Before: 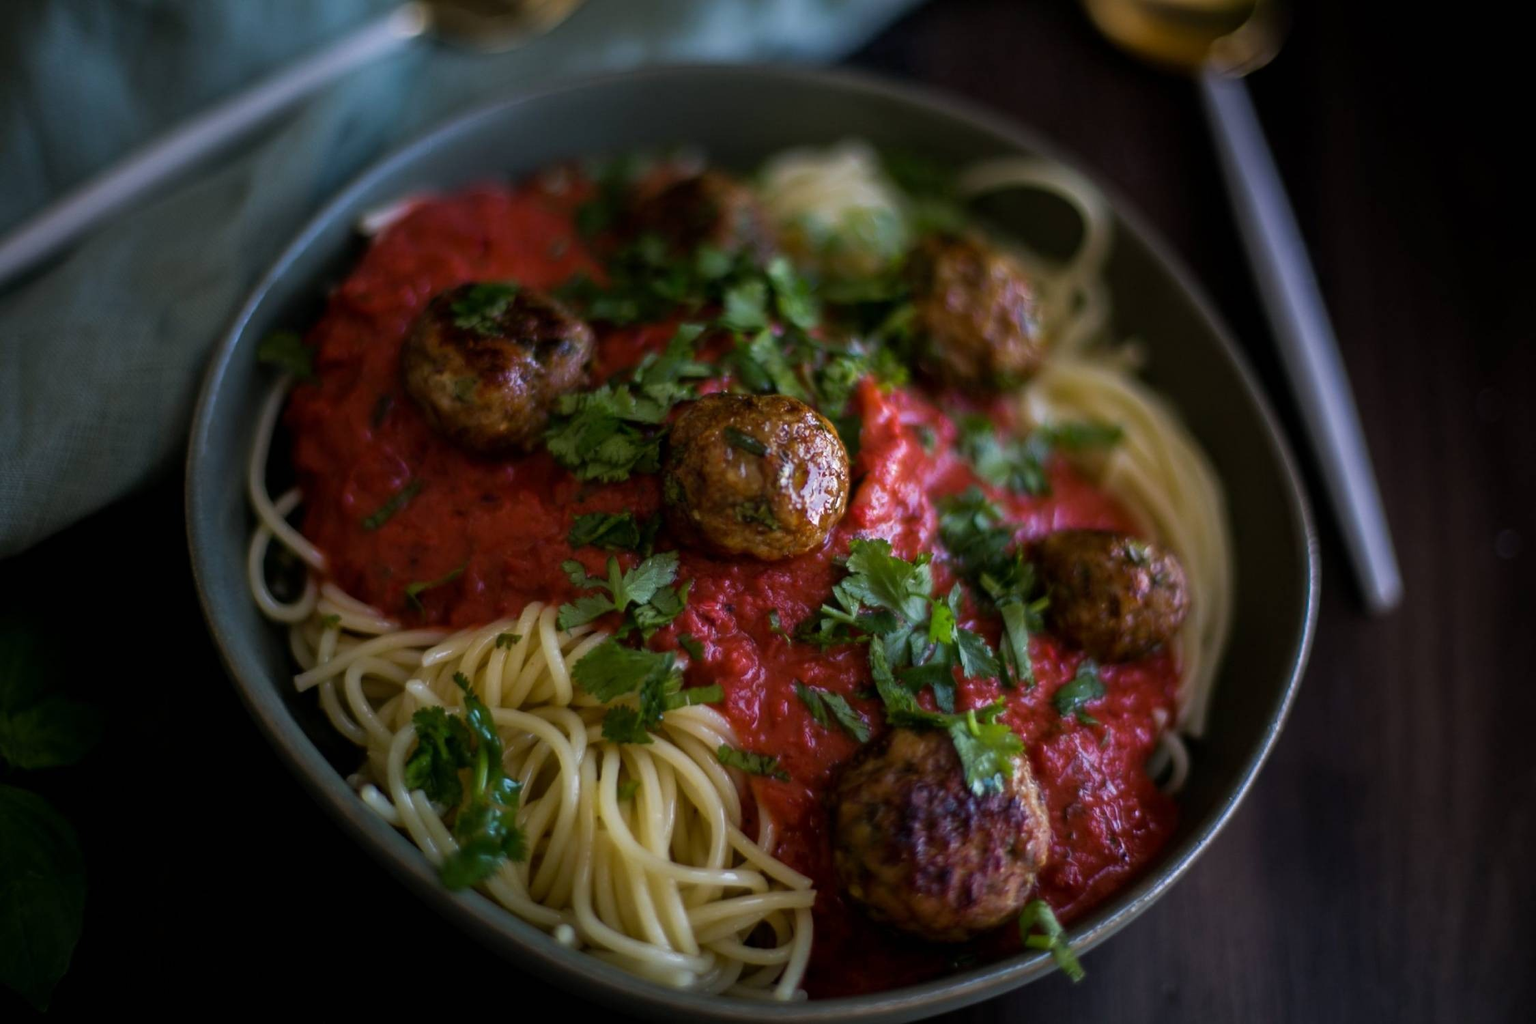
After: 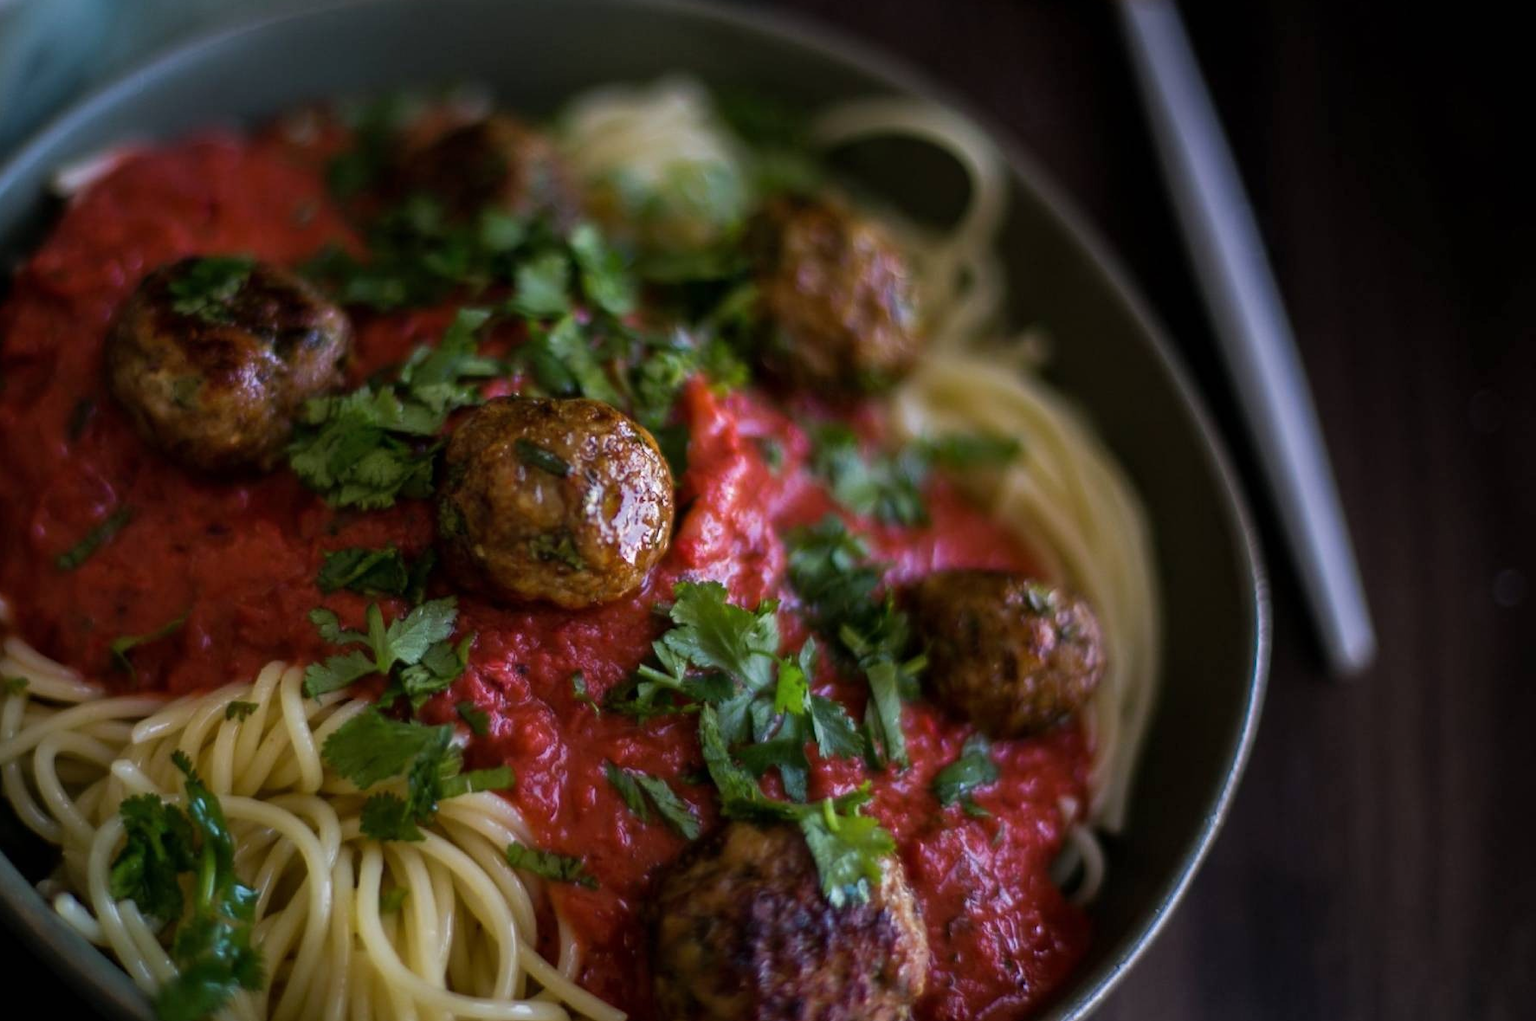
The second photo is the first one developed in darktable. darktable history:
crop and rotate: left 20.74%, top 7.912%, right 0.375%, bottom 13.378%
shadows and highlights: shadows 19.13, highlights -83.41, soften with gaussian
